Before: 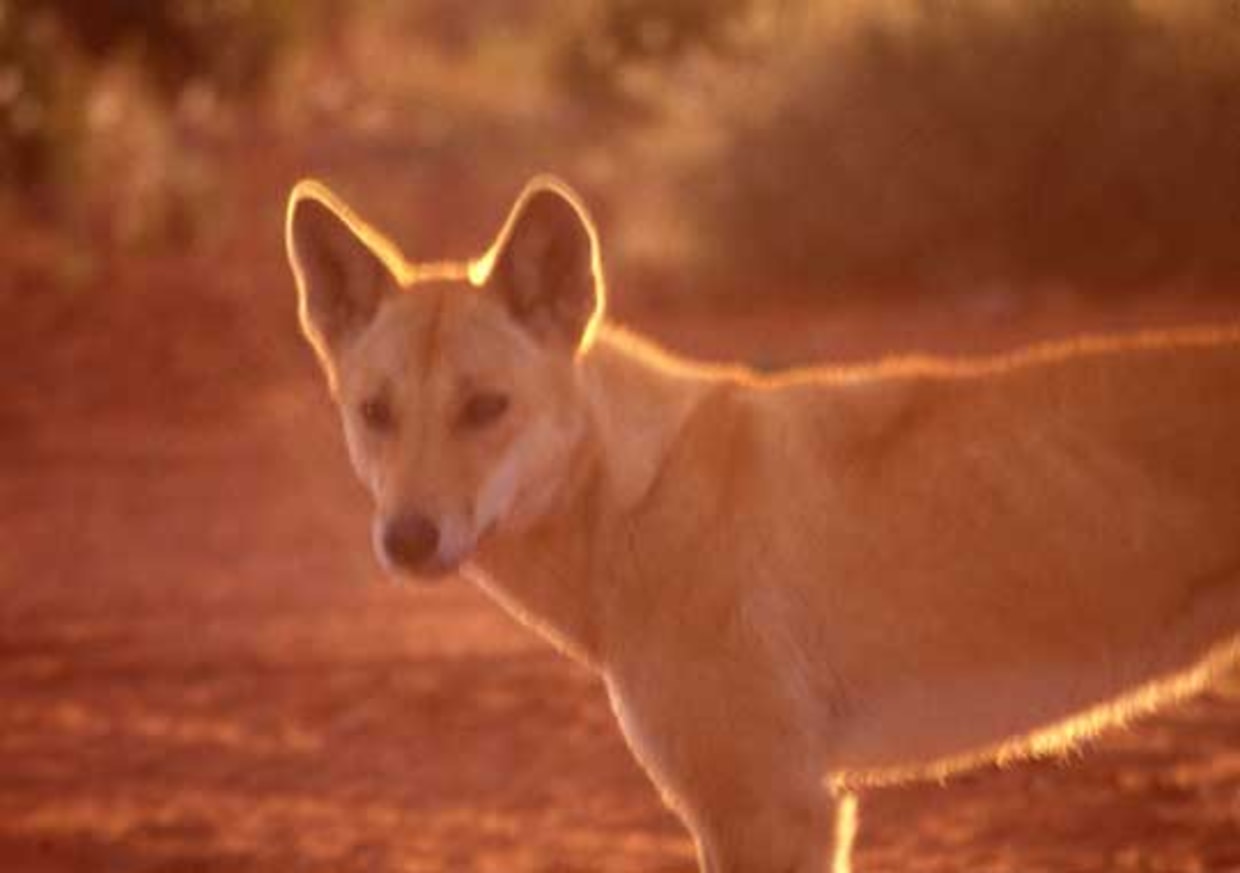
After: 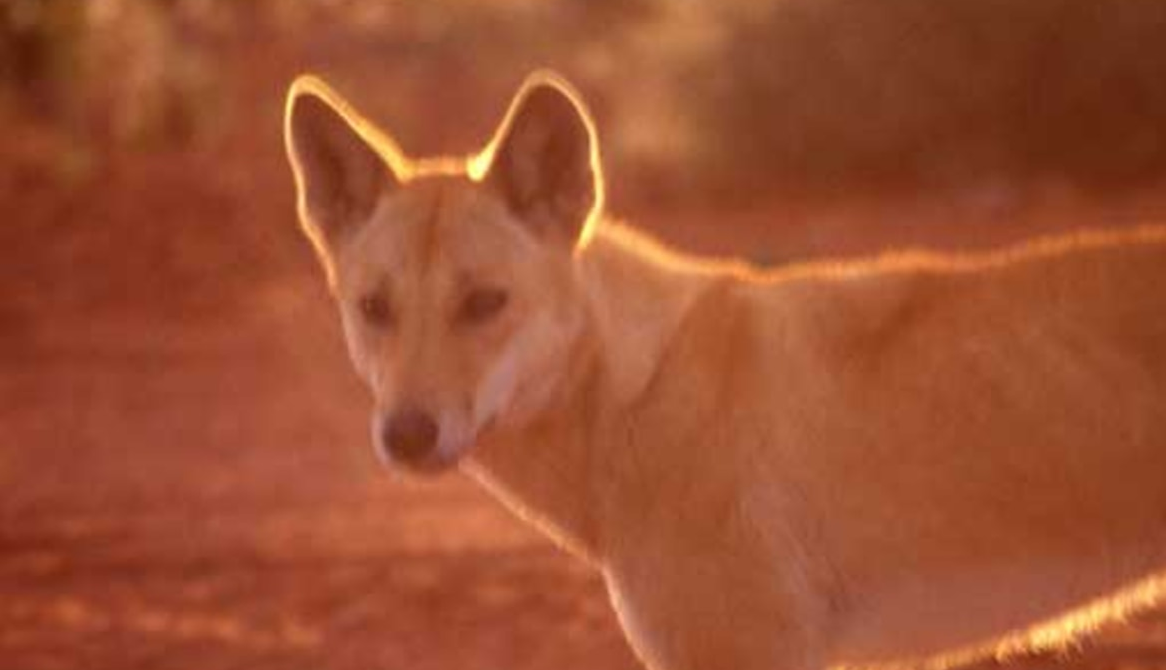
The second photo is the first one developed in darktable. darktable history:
crop and rotate: angle 0.078°, top 12.046%, right 5.765%, bottom 10.987%
